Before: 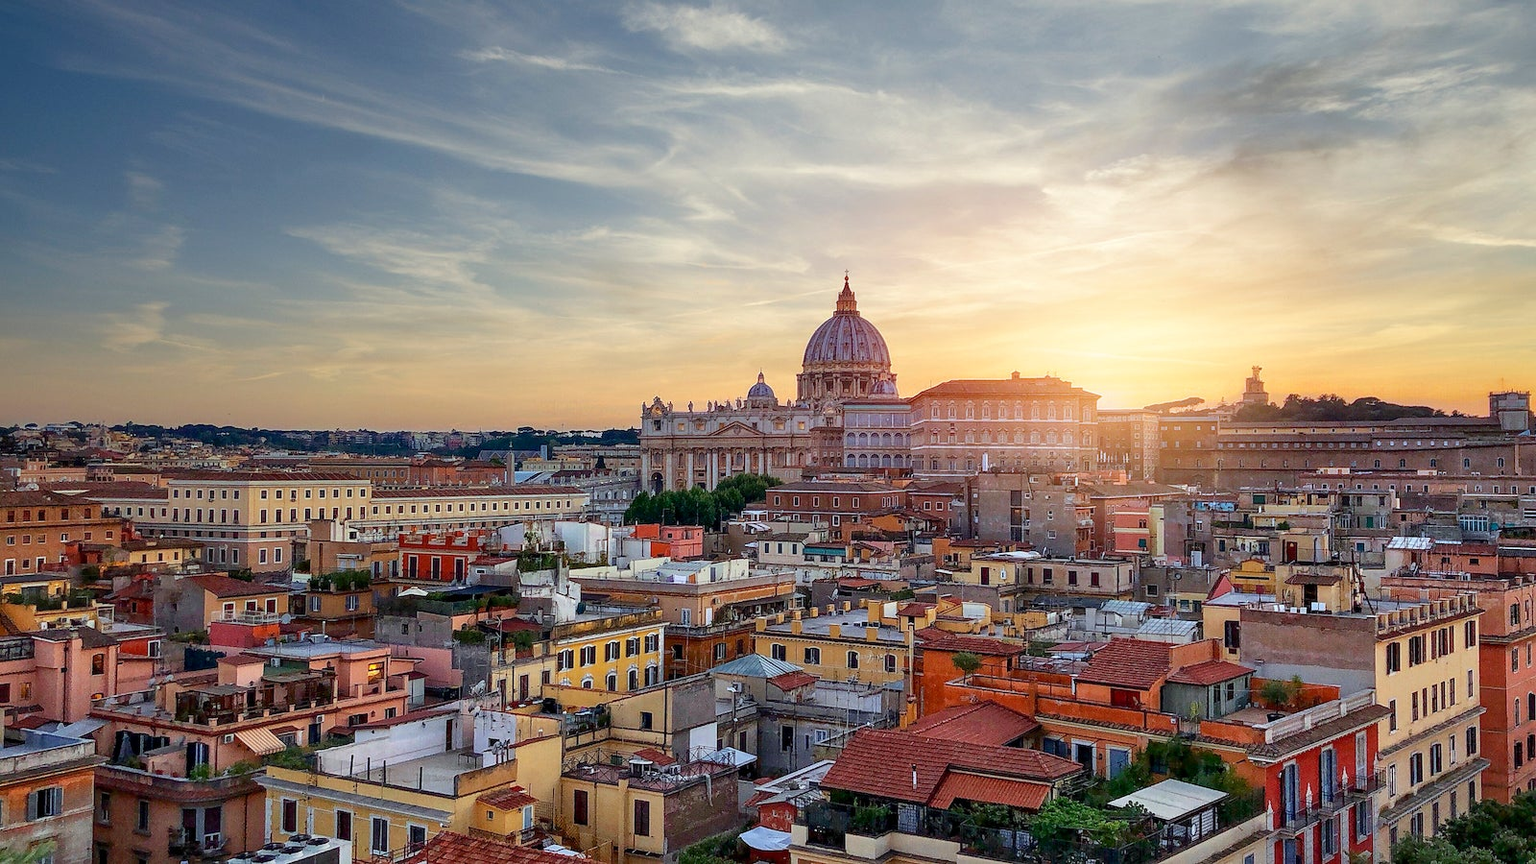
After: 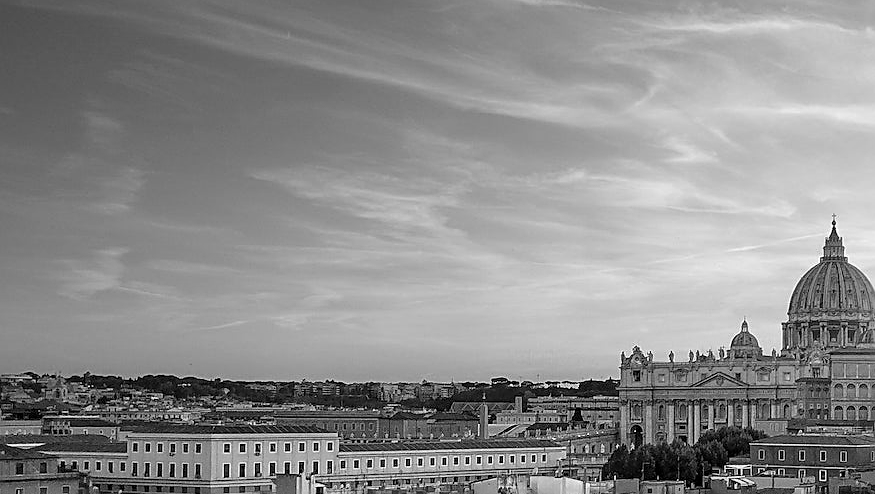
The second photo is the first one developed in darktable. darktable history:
color correction: highlights a* -4.18, highlights b* -10.81
crop and rotate: left 3.047%, top 7.509%, right 42.236%, bottom 37.598%
sharpen: on, module defaults
monochrome: size 3.1
